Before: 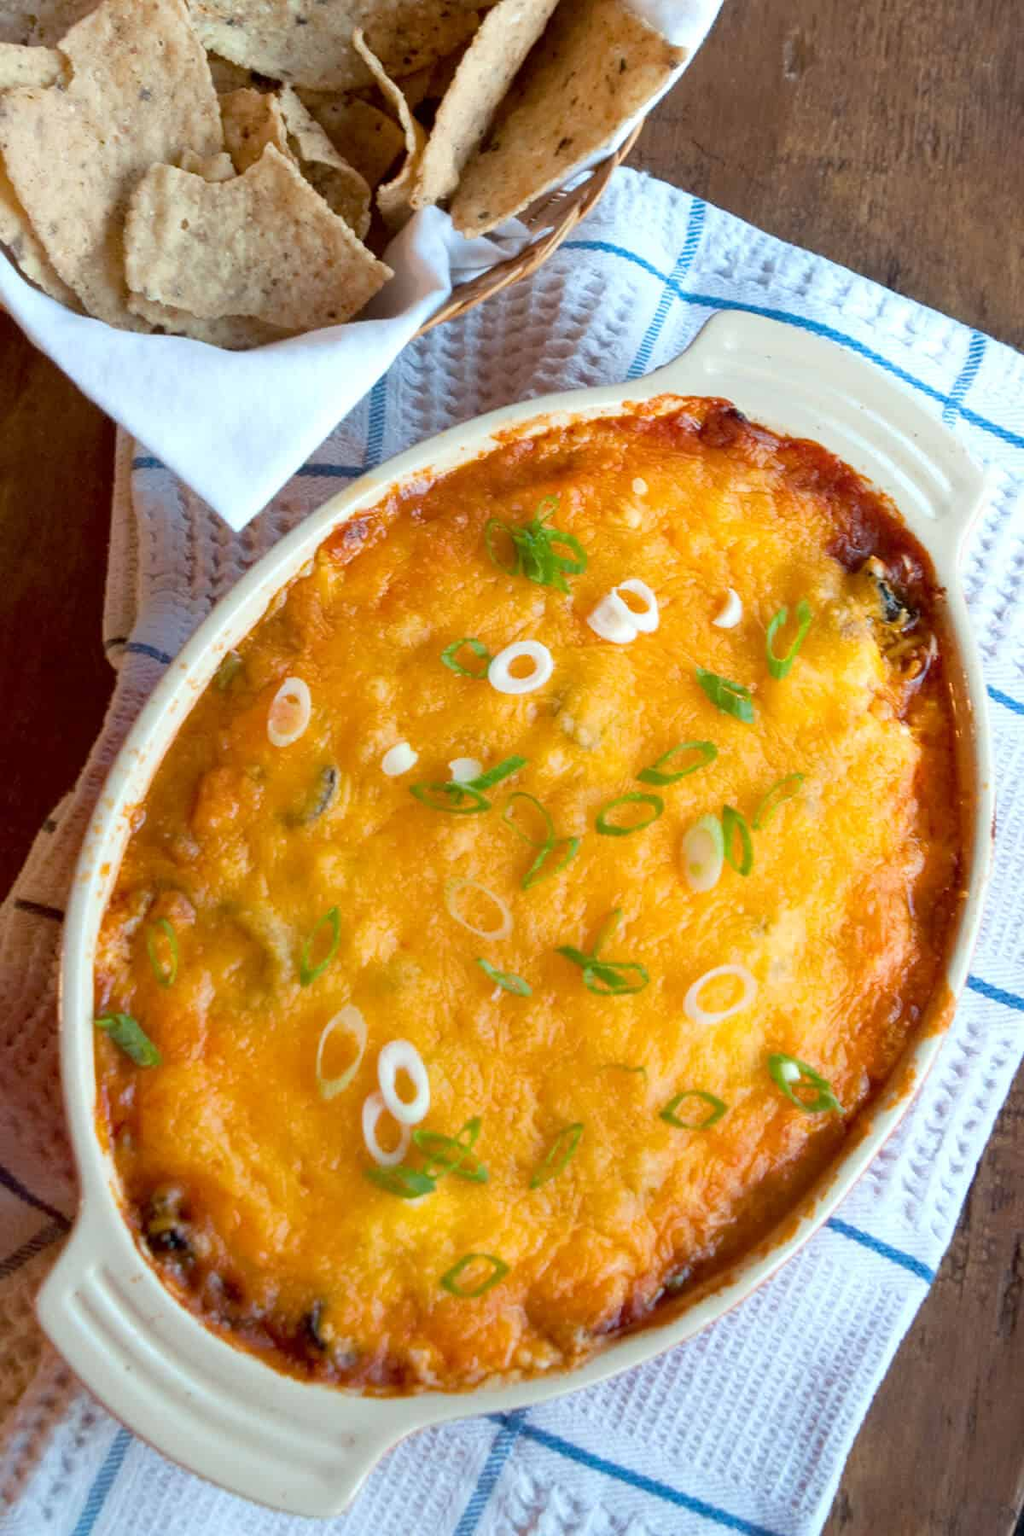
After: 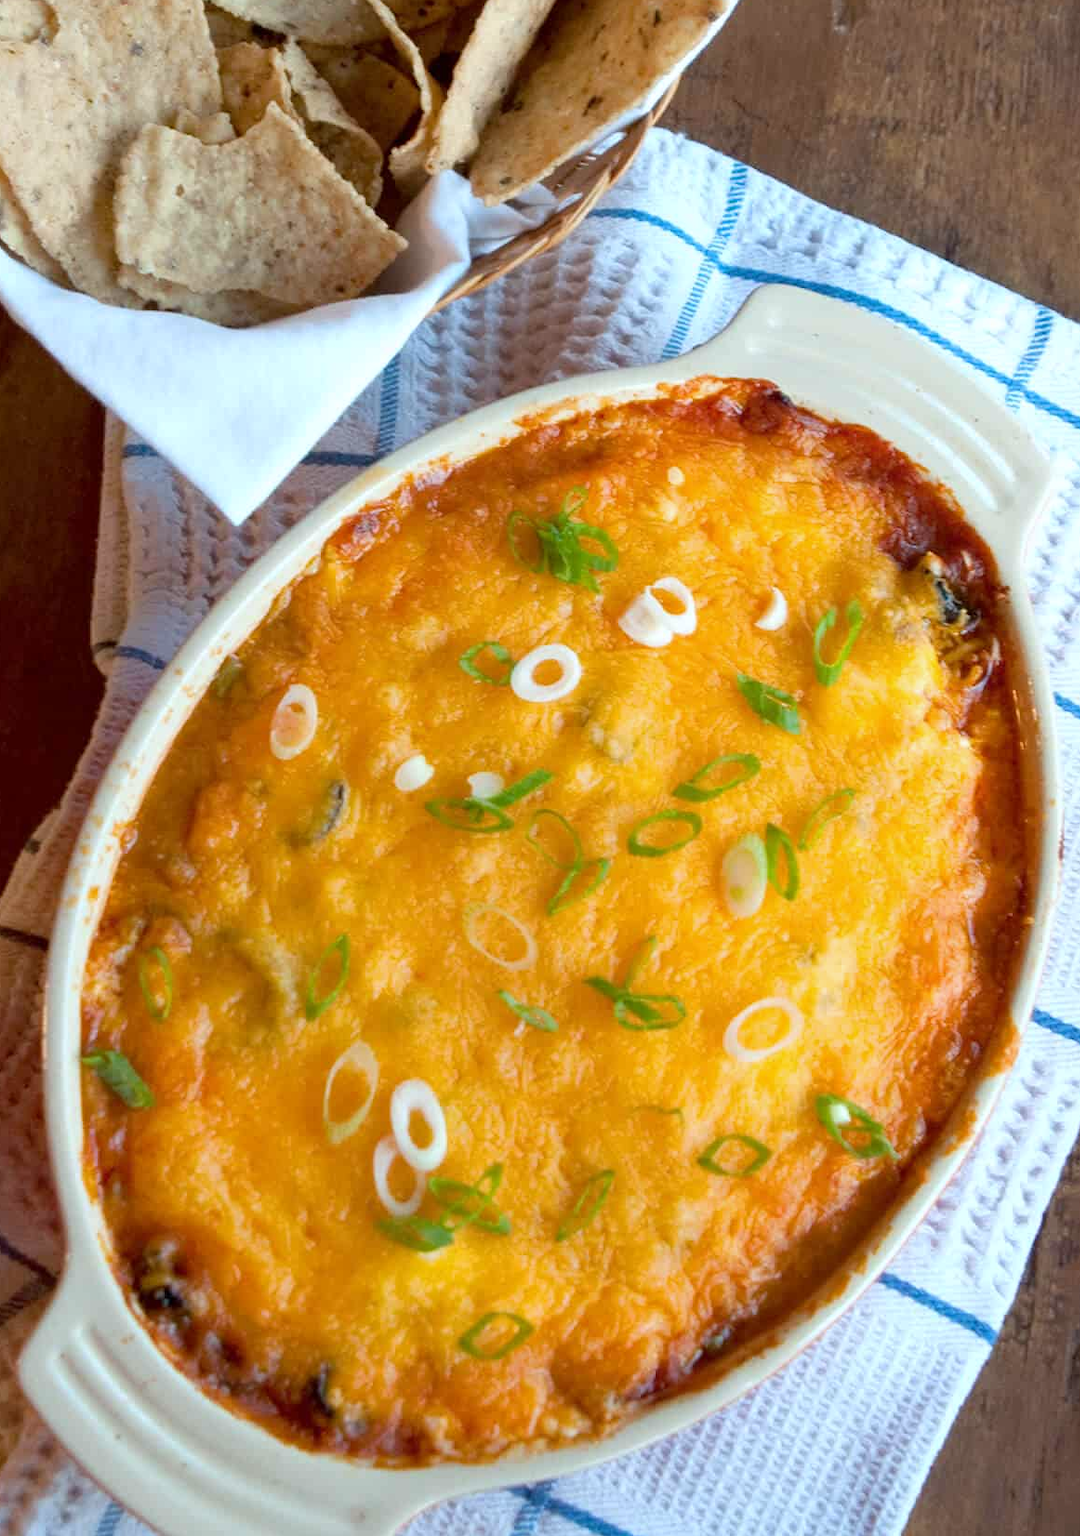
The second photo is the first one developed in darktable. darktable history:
crop: left 1.964%, top 3.251%, right 1.122%, bottom 4.933%
white balance: red 0.982, blue 1.018
